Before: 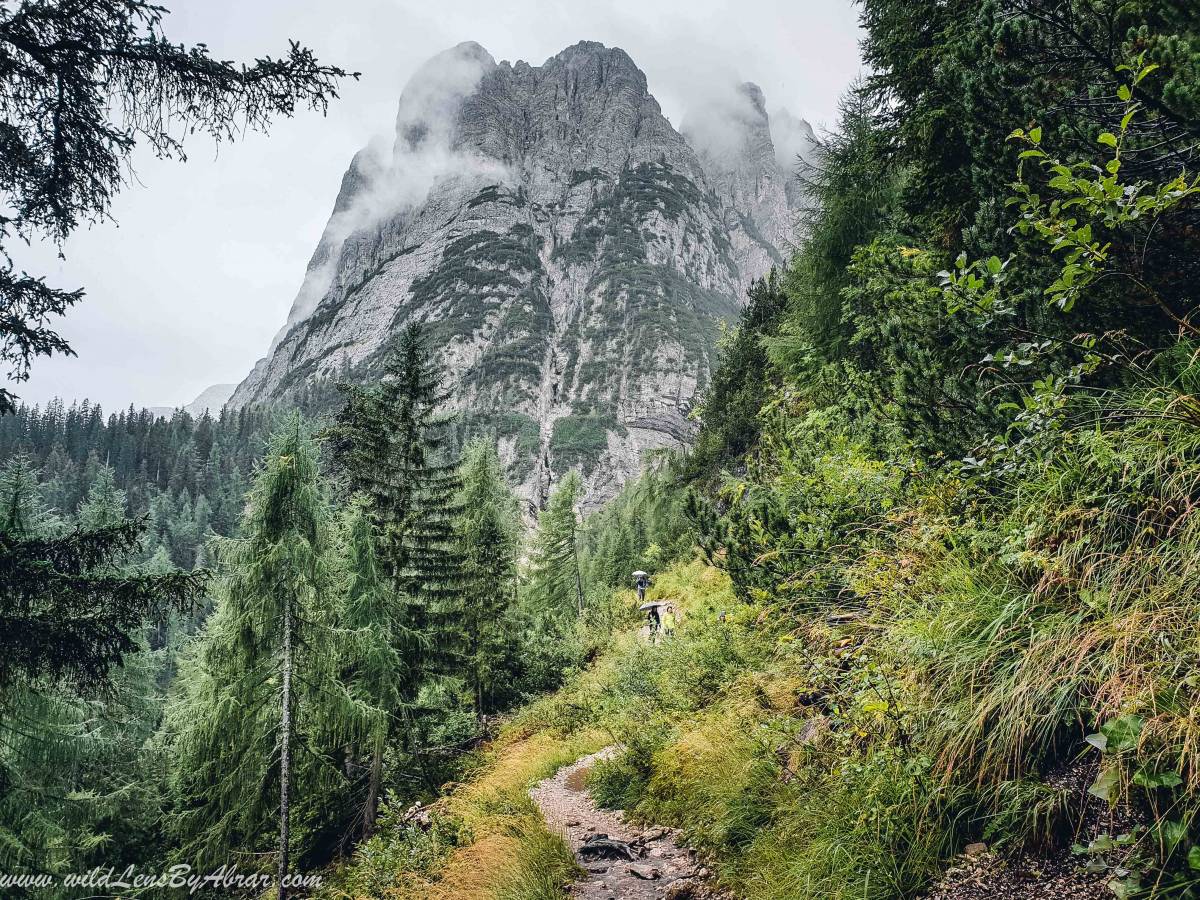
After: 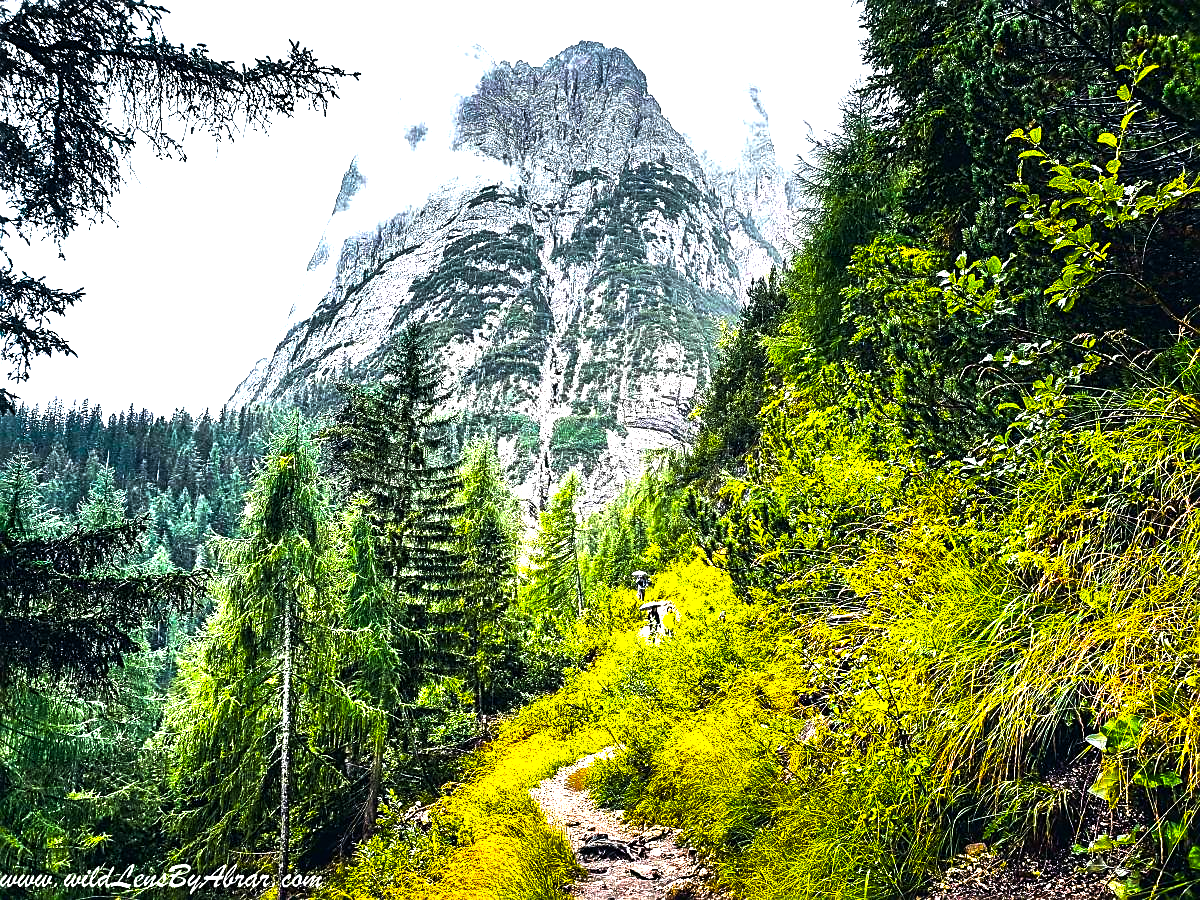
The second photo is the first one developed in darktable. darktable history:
color balance rgb: linear chroma grading › shadows -30%, linear chroma grading › global chroma 35%, perceptual saturation grading › global saturation 75%, perceptual saturation grading › shadows -30%, perceptual brilliance grading › highlights 75%, perceptual brilliance grading › shadows -30%, global vibrance 35%
sharpen: on, module defaults
